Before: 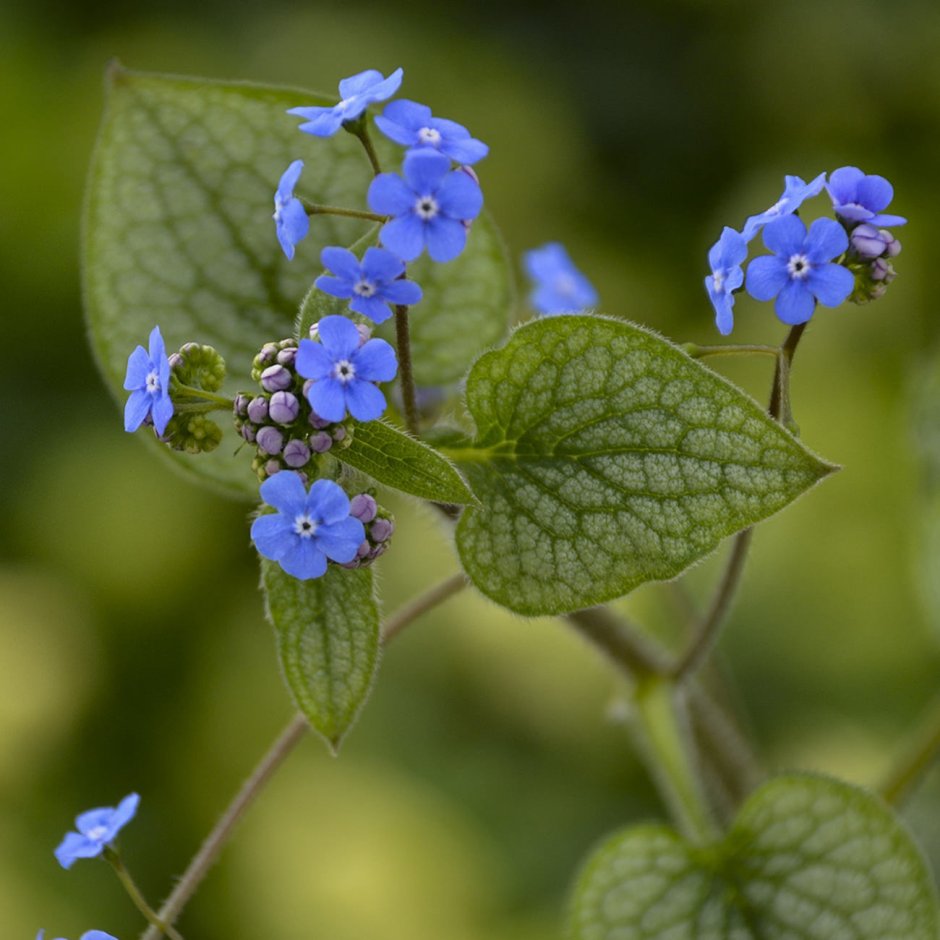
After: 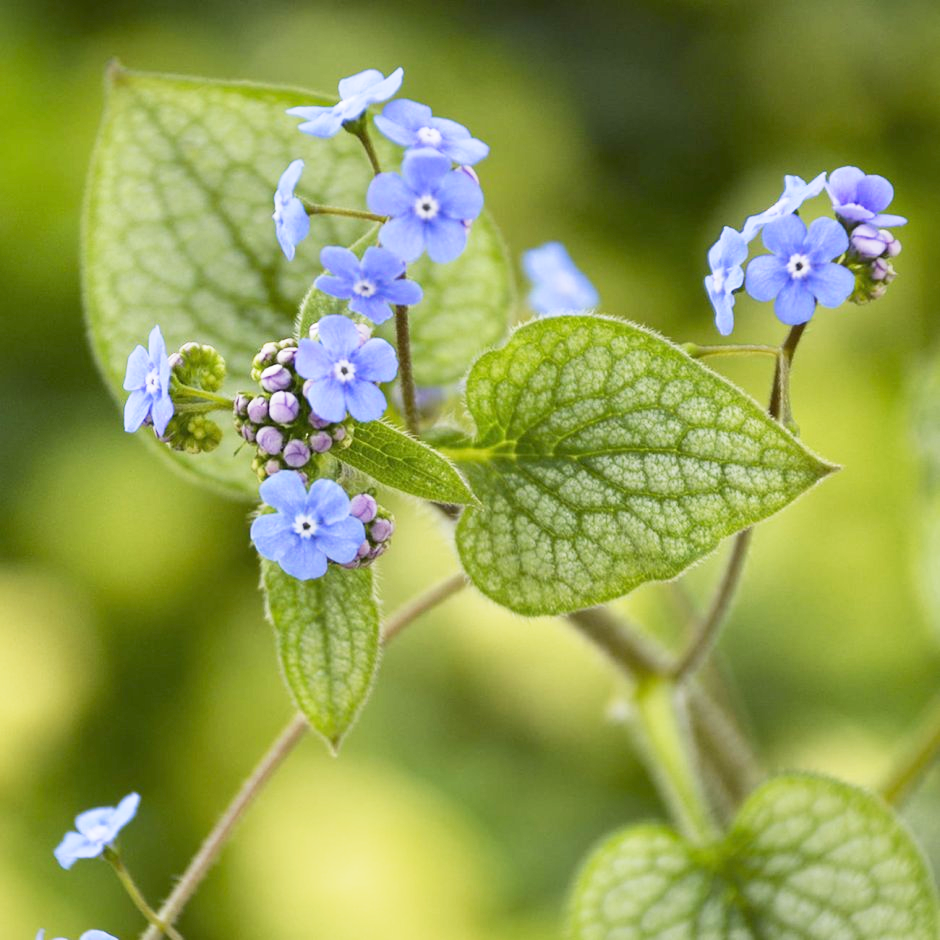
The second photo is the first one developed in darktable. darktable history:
base curve: curves: ch0 [(0, 0) (0.088, 0.125) (0.176, 0.251) (0.354, 0.501) (0.613, 0.749) (1, 0.877)], preserve colors none
exposure: black level correction 0, exposure 0.953 EV, compensate exposure bias true, compensate highlight preservation false
